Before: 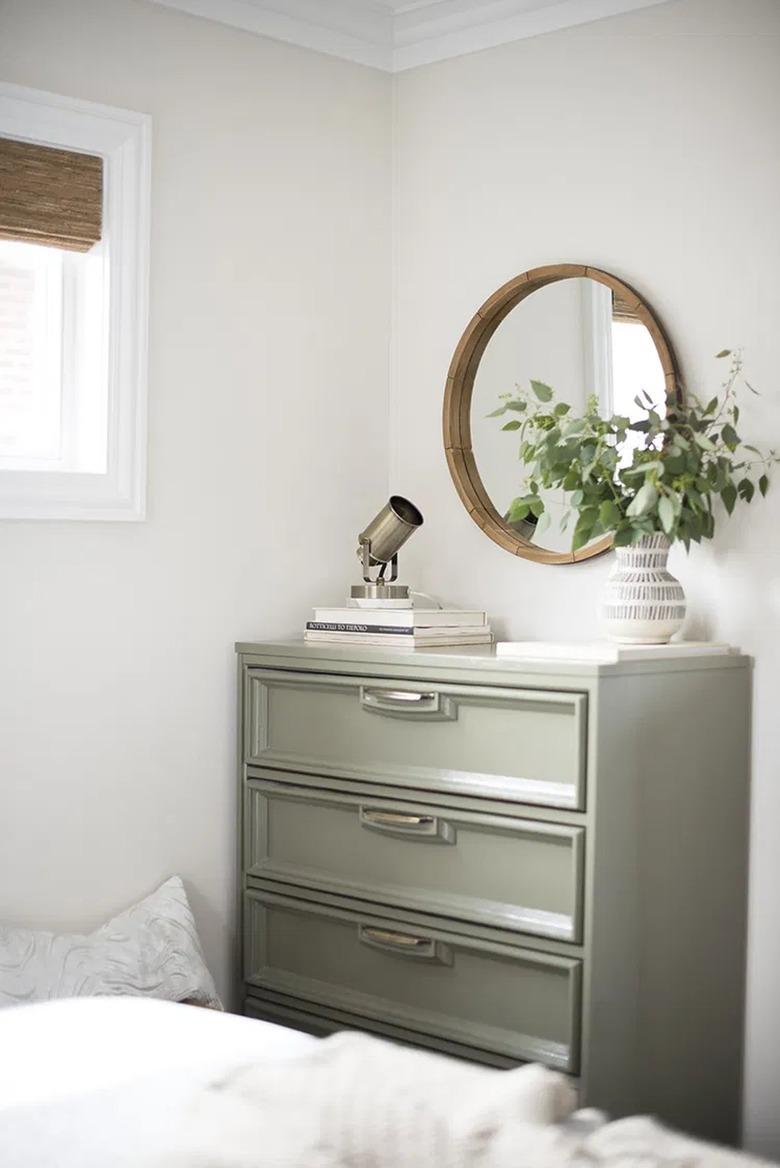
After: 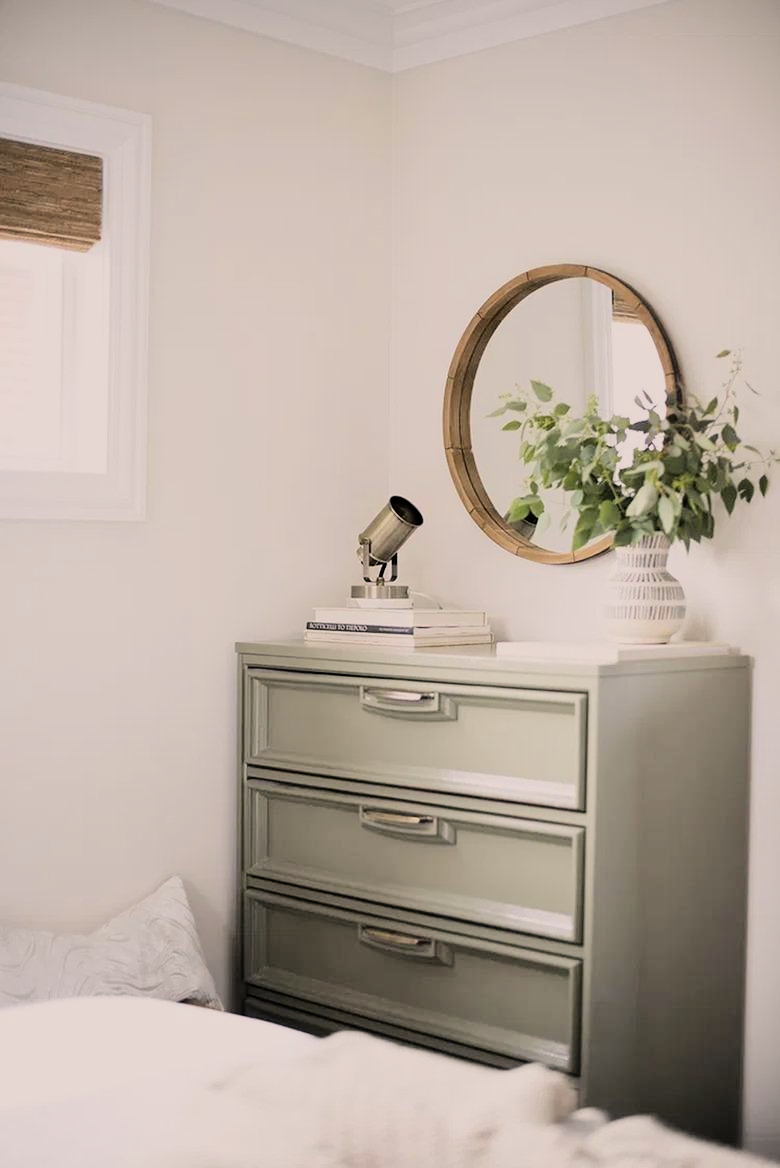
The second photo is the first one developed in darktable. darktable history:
color correction: highlights a* 5.81, highlights b* 4.84
filmic rgb: black relative exposure -7.15 EV, white relative exposure 5.36 EV, hardness 3.02, color science v6 (2022)
tone equalizer: -8 EV -0.417 EV, -7 EV -0.389 EV, -6 EV -0.333 EV, -5 EV -0.222 EV, -3 EV 0.222 EV, -2 EV 0.333 EV, -1 EV 0.389 EV, +0 EV 0.417 EV, edges refinement/feathering 500, mask exposure compensation -1.57 EV, preserve details no
